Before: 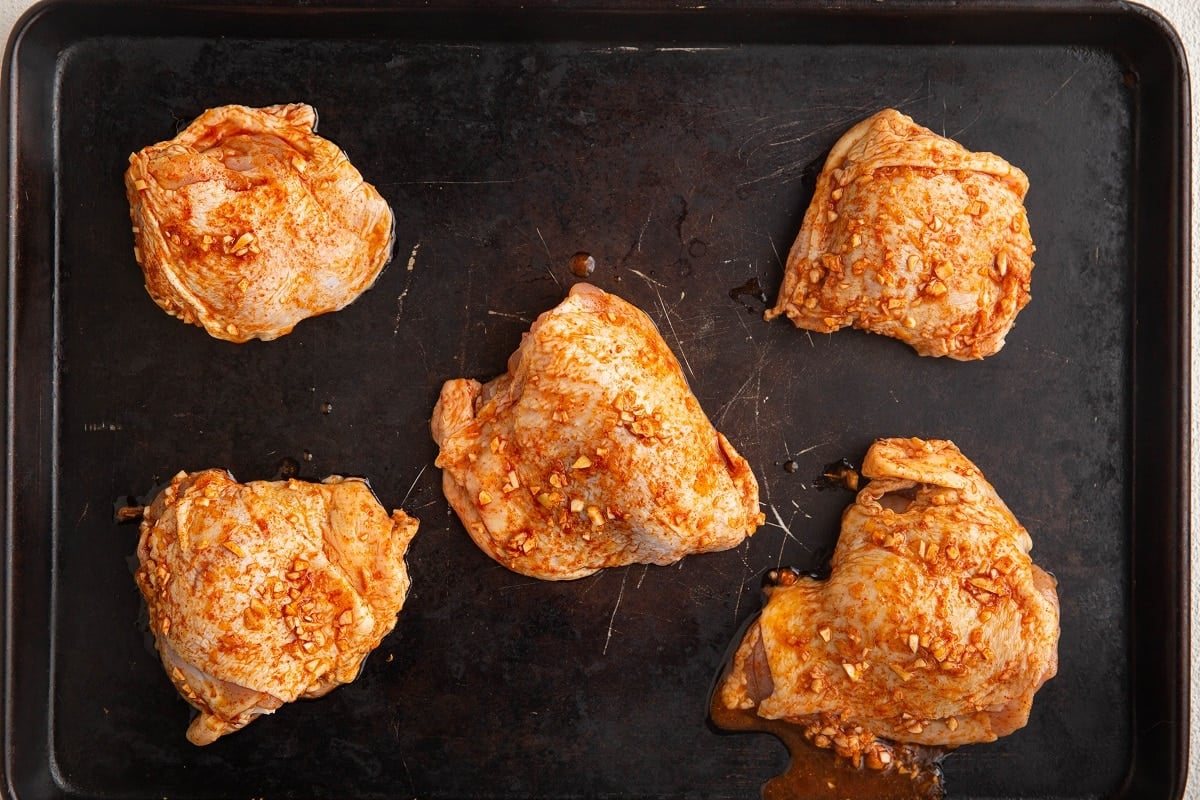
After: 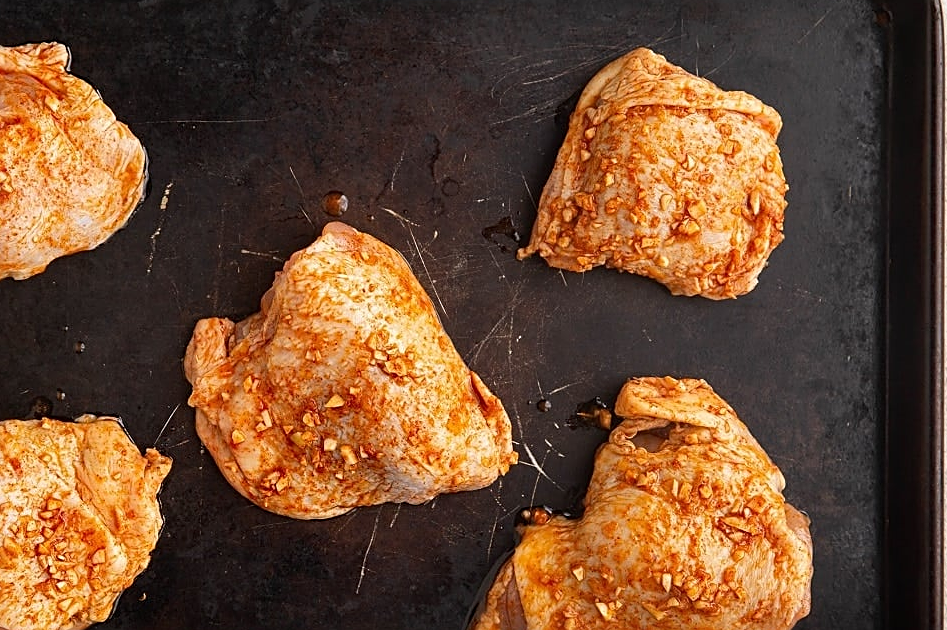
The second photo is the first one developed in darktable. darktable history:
sharpen: on, module defaults
crop and rotate: left 20.597%, top 7.716%, right 0.44%, bottom 13.433%
